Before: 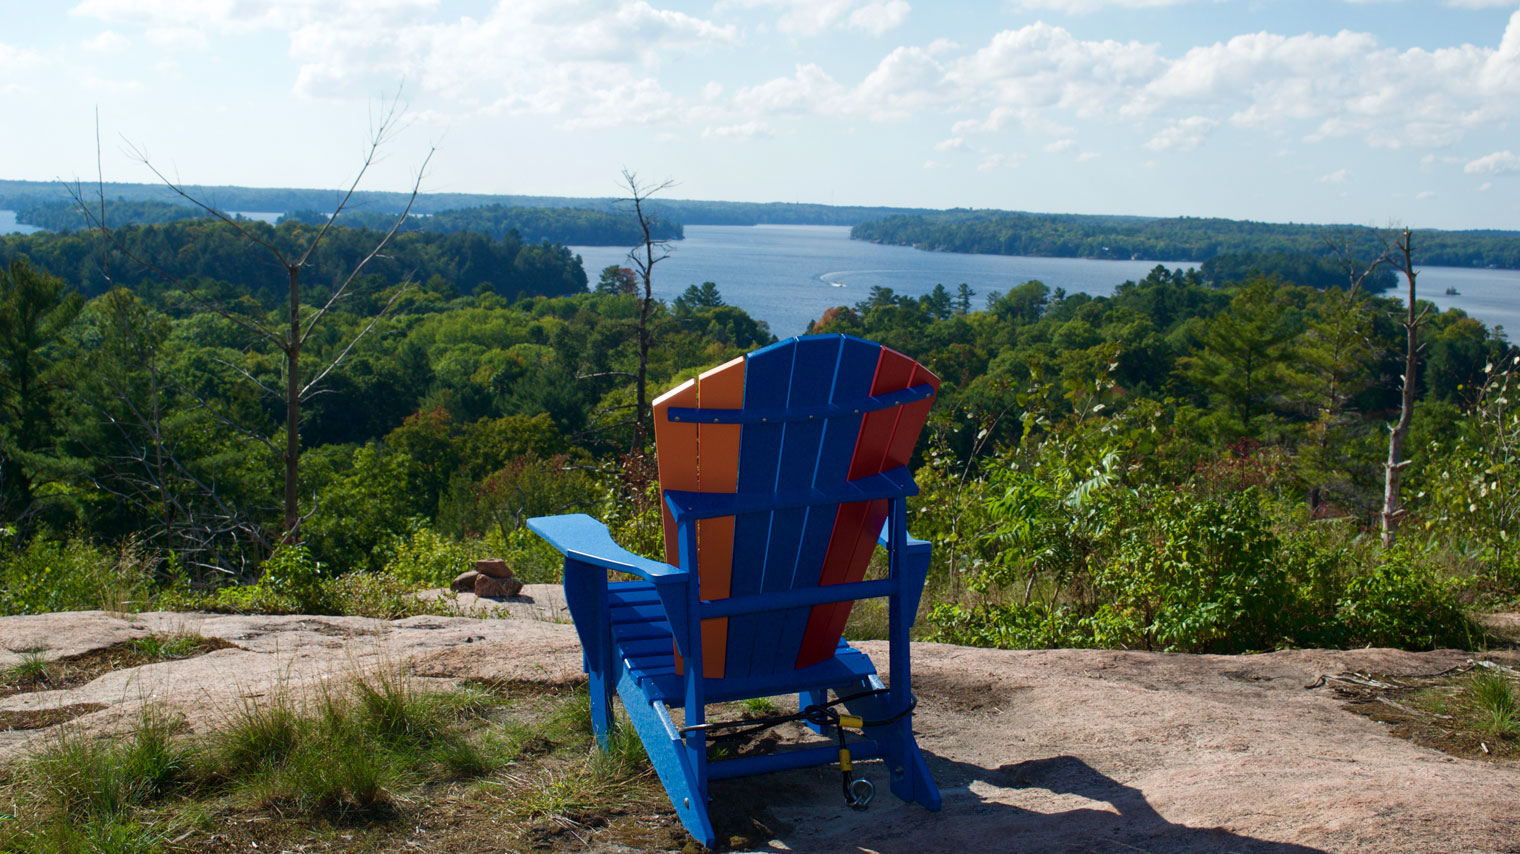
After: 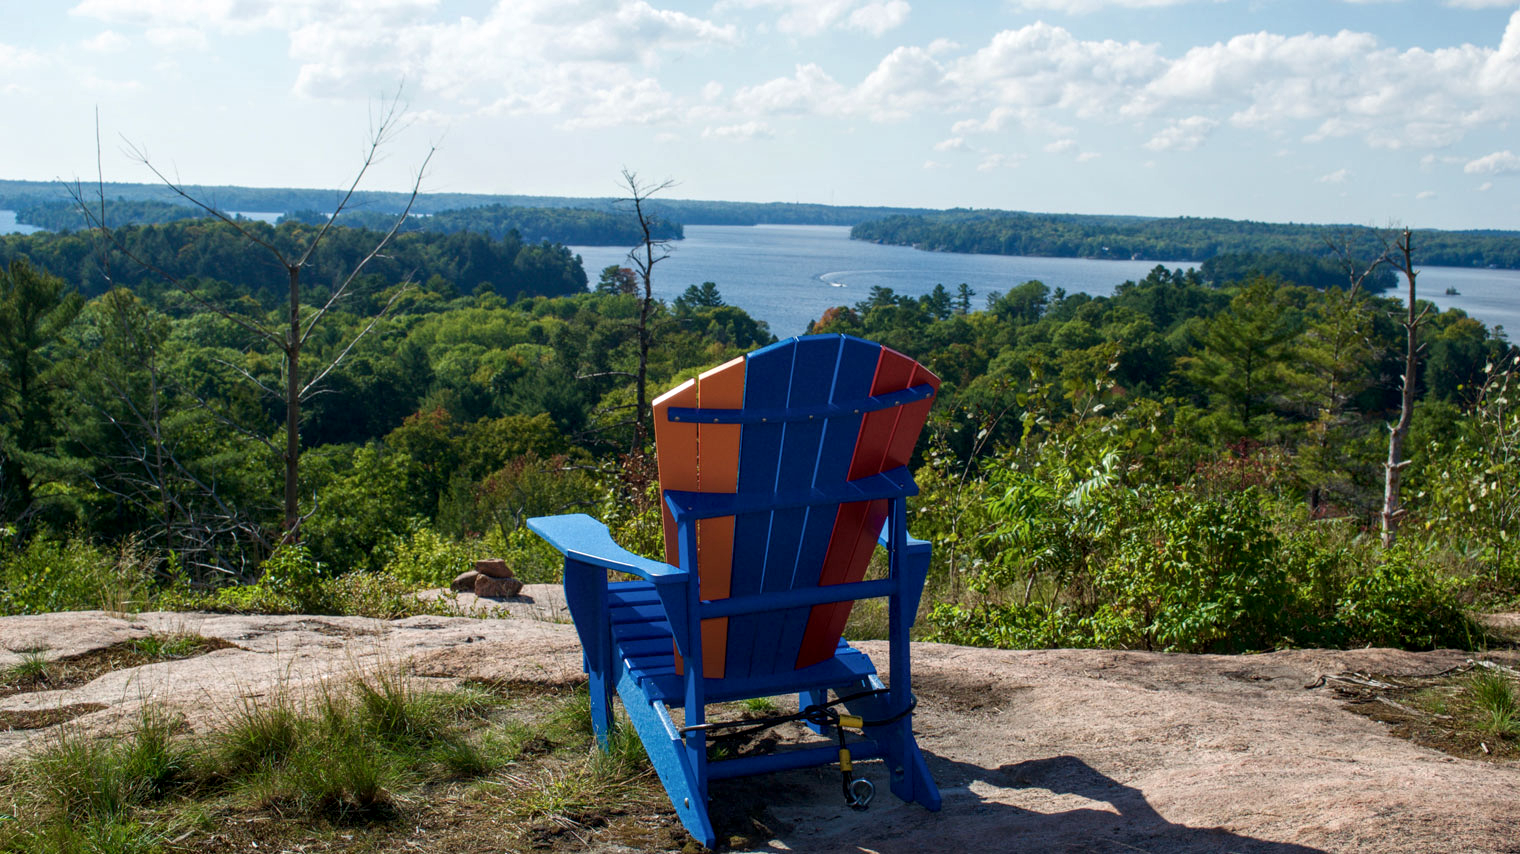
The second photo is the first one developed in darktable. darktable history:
local contrast: detail 130%
color balance rgb: global vibrance 1%, saturation formula JzAzBz (2021)
